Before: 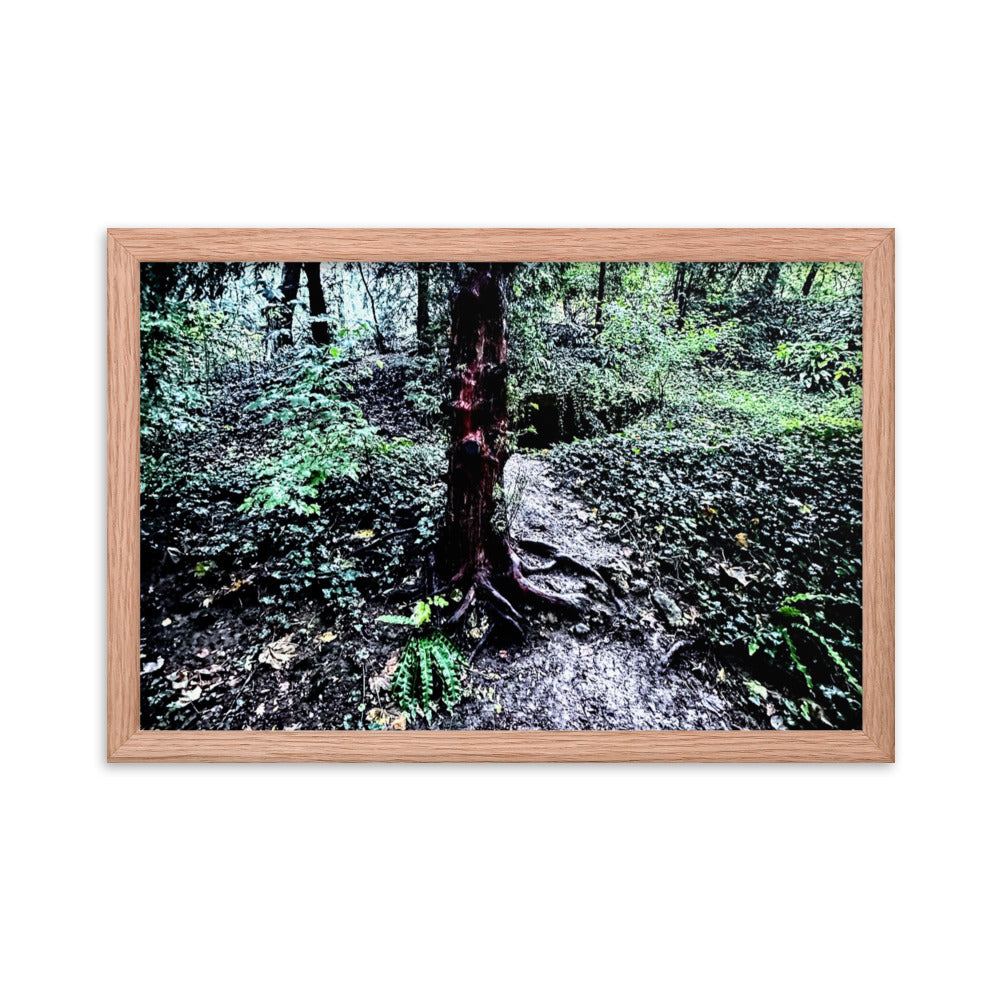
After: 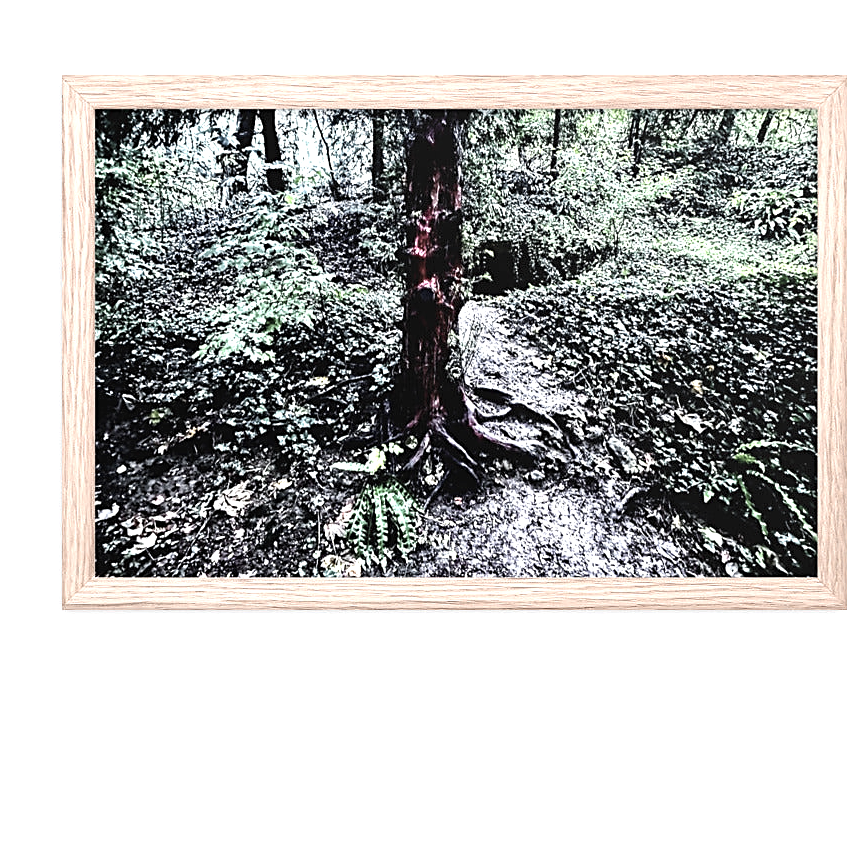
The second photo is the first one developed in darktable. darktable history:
sharpen: on, module defaults
color zones: curves: ch0 [(0, 0.6) (0.129, 0.585) (0.193, 0.596) (0.429, 0.5) (0.571, 0.5) (0.714, 0.5) (0.857, 0.5) (1, 0.6)]; ch1 [(0, 0.453) (0.112, 0.245) (0.213, 0.252) (0.429, 0.233) (0.571, 0.231) (0.683, 0.242) (0.857, 0.296) (1, 0.453)]
crop and rotate: left 4.595%, top 15.348%, right 10.655%
exposure: black level correction -0.002, exposure 0.712 EV, compensate highlight preservation false
